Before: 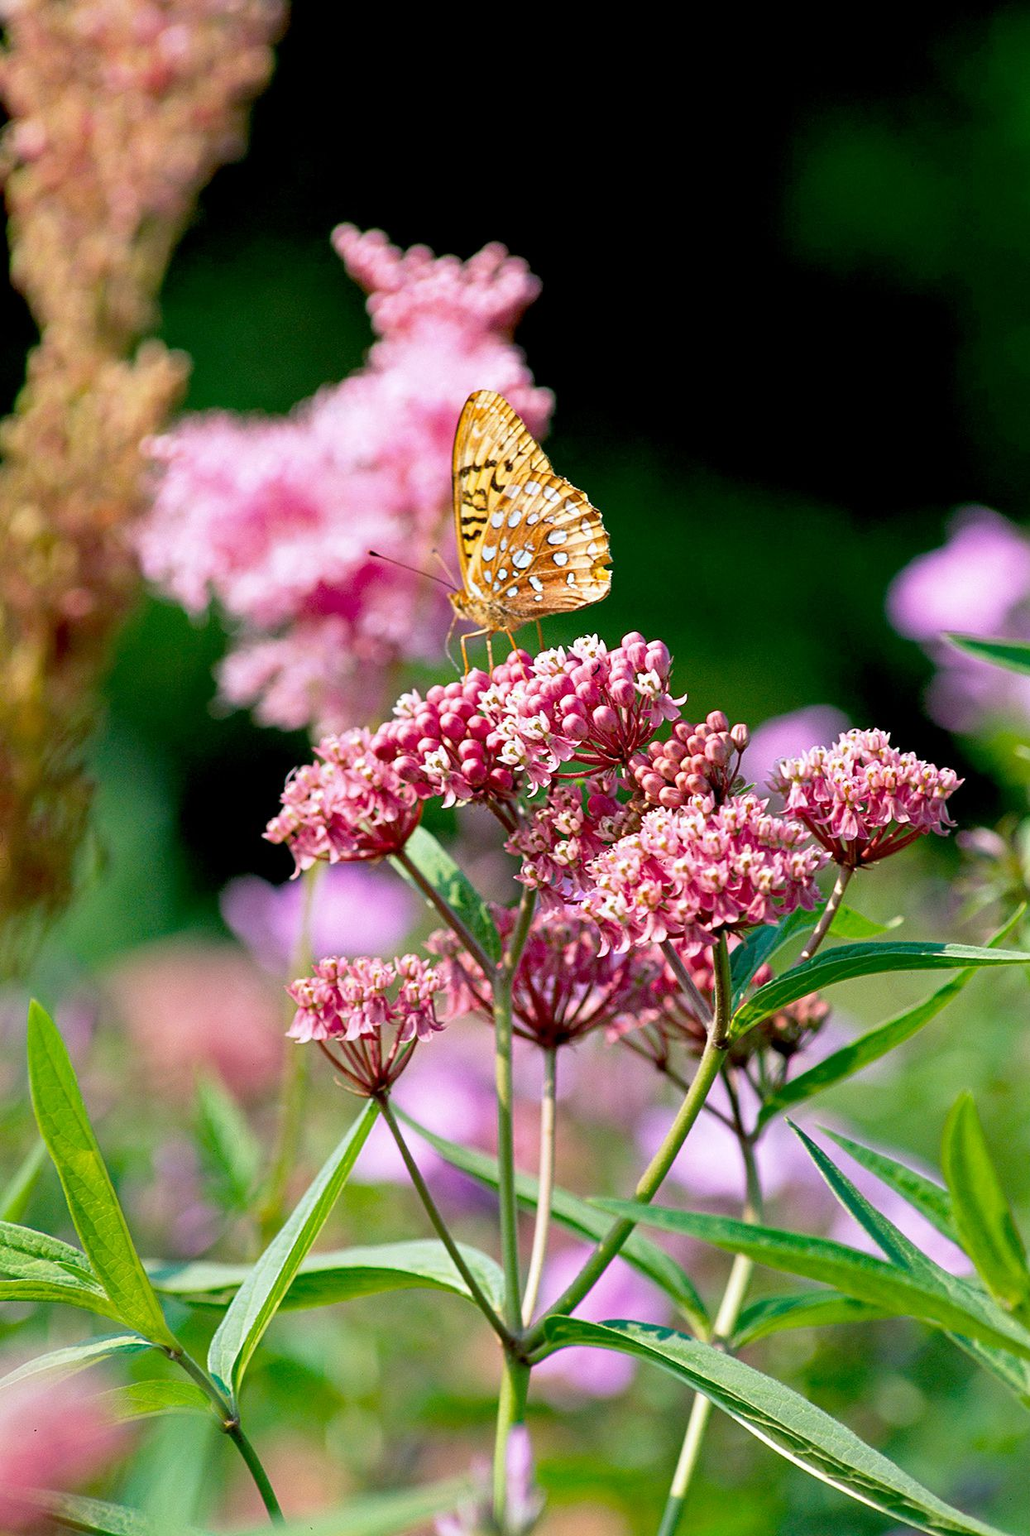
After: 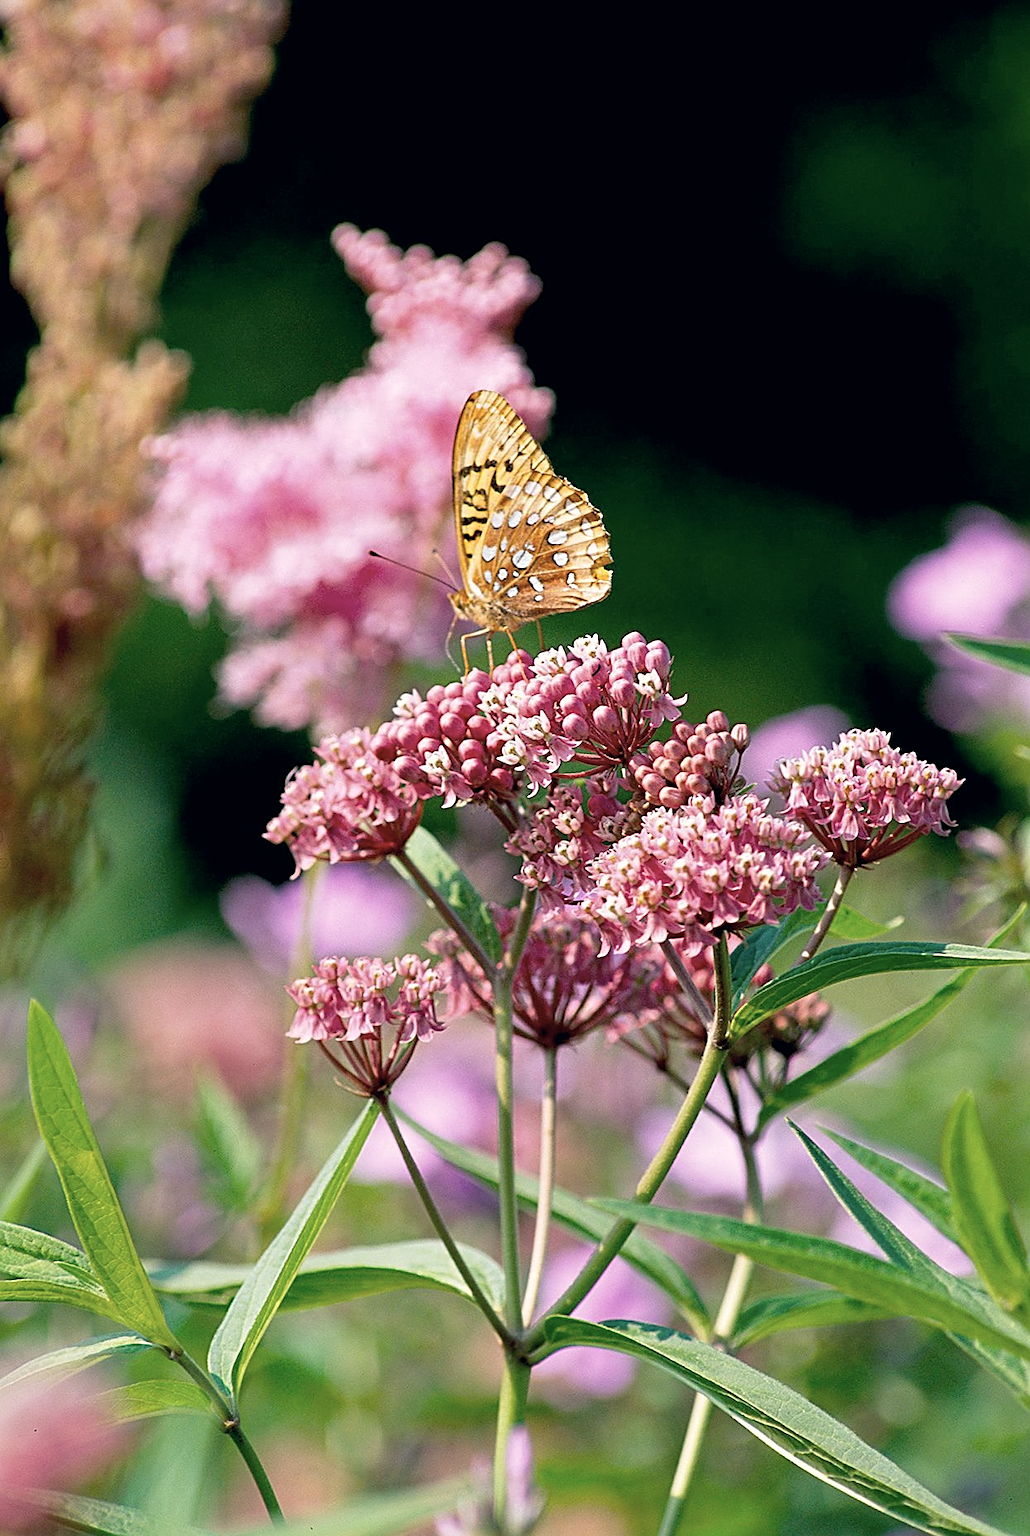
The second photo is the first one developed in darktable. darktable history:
sharpen: on, module defaults
color correction: highlights a* 2.93, highlights b* 5.02, shadows a* -2.49, shadows b* -4.84, saturation 0.777
